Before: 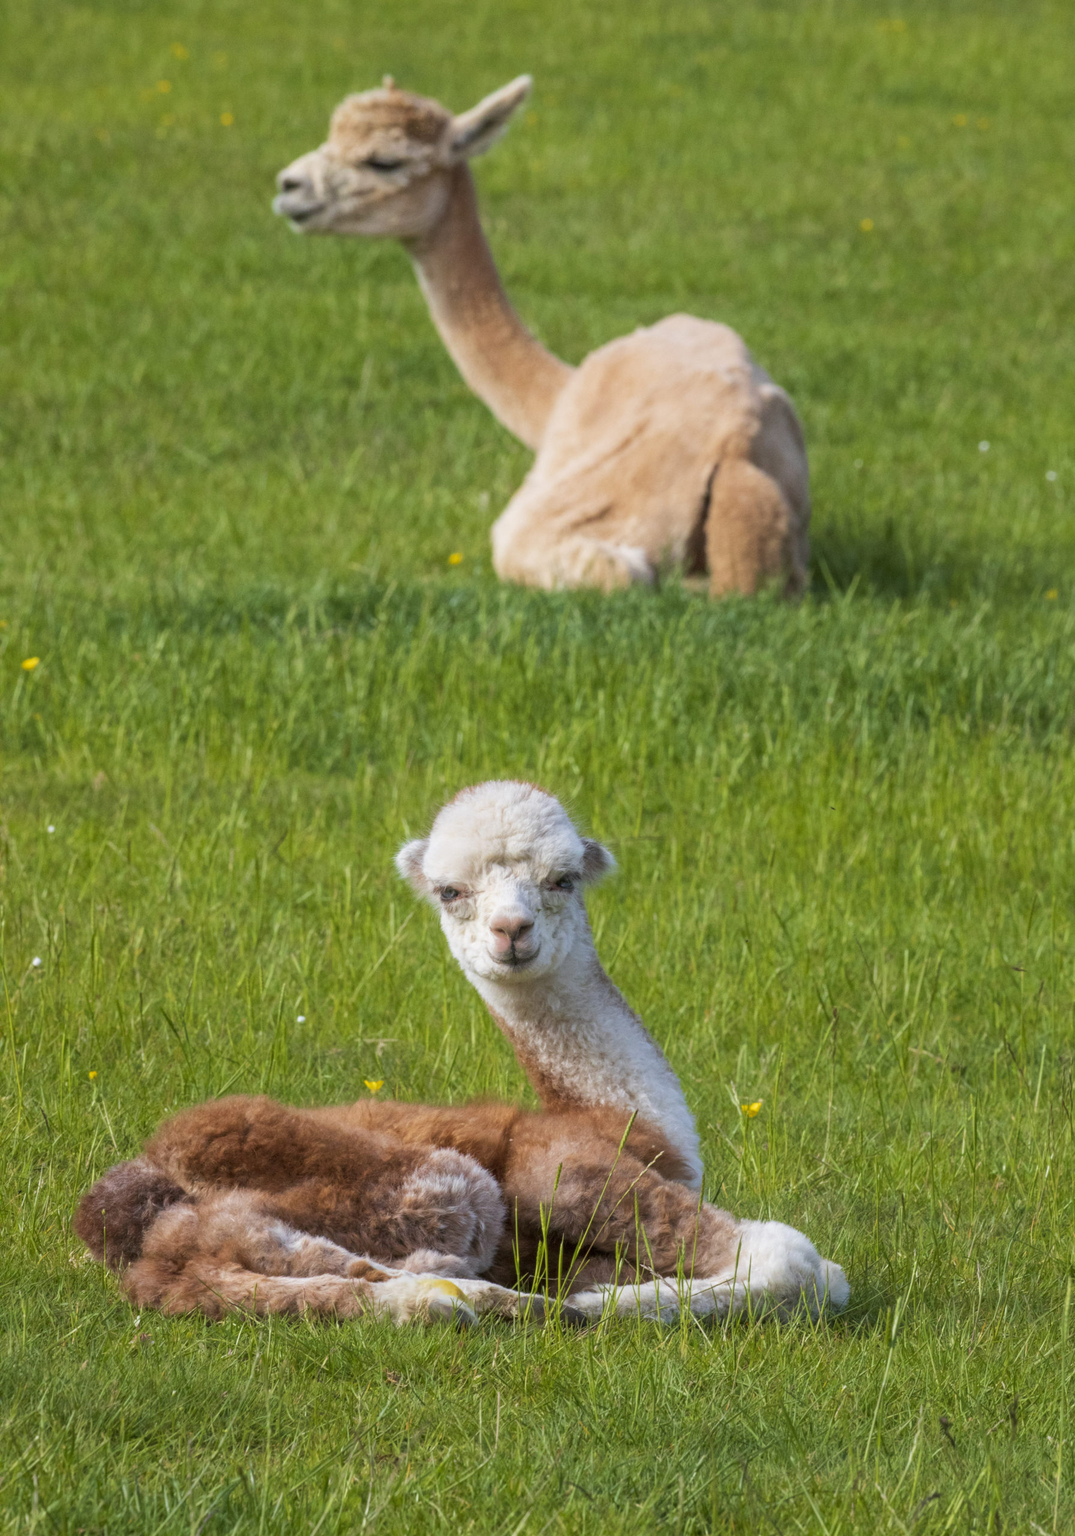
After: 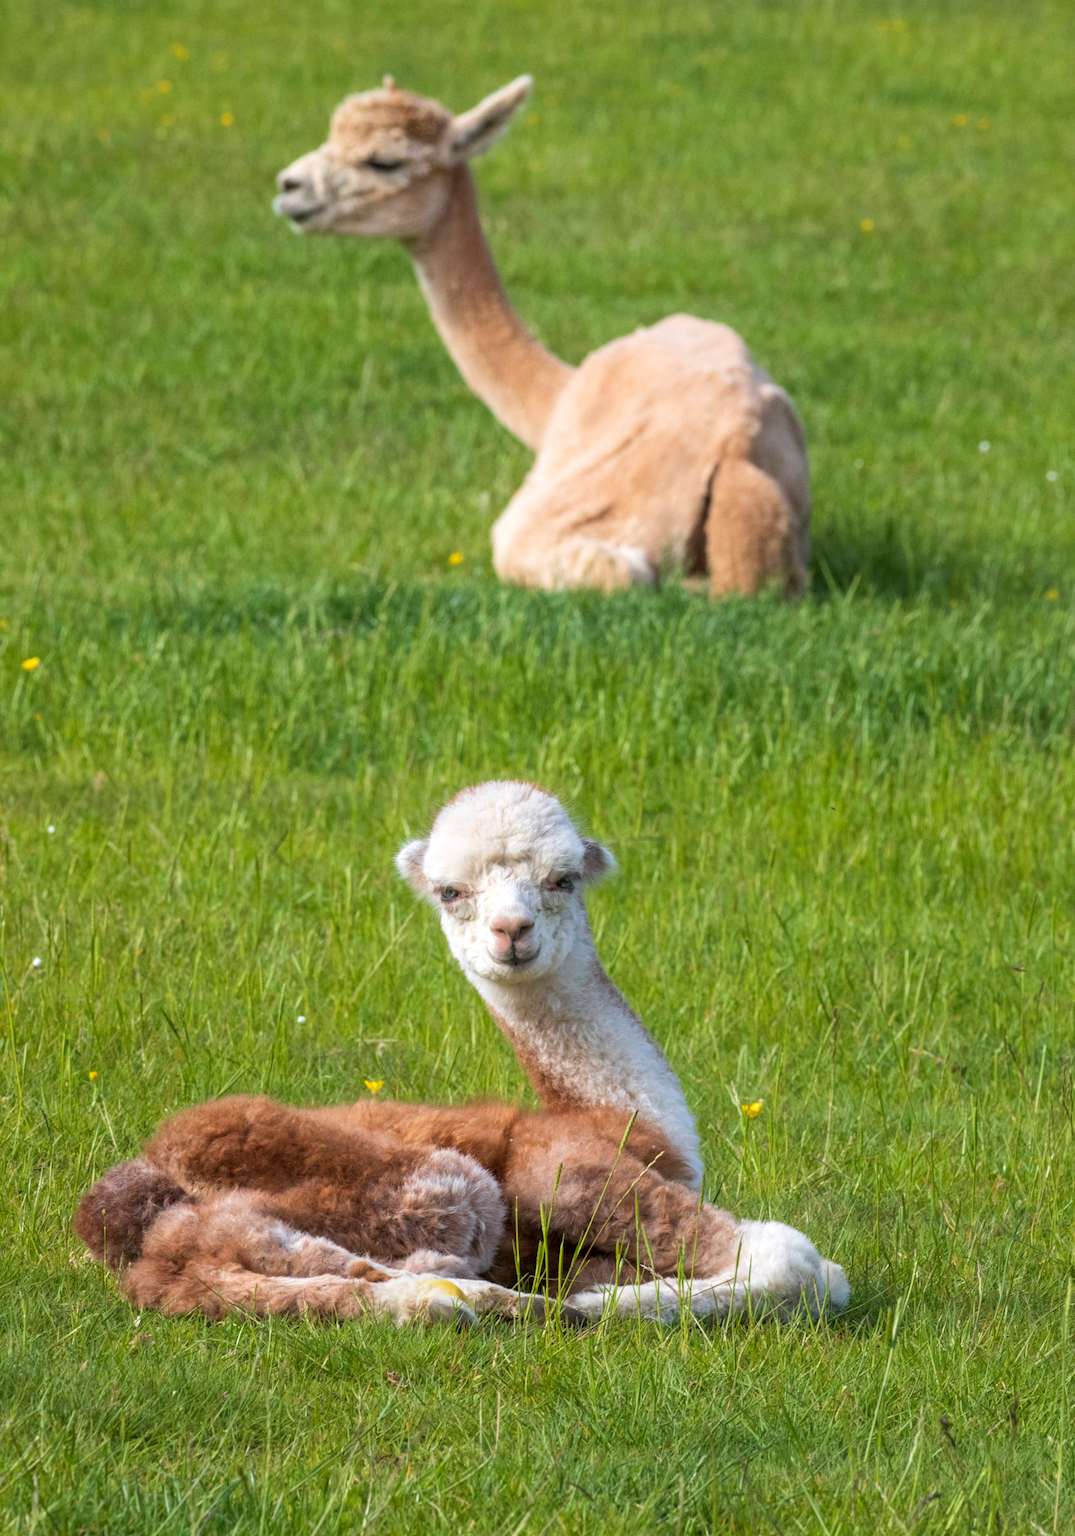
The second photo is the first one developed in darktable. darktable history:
shadows and highlights: radius 46.25, white point adjustment 6.74, compress 79.98%, shadows color adjustment 97.67%, soften with gaussian
